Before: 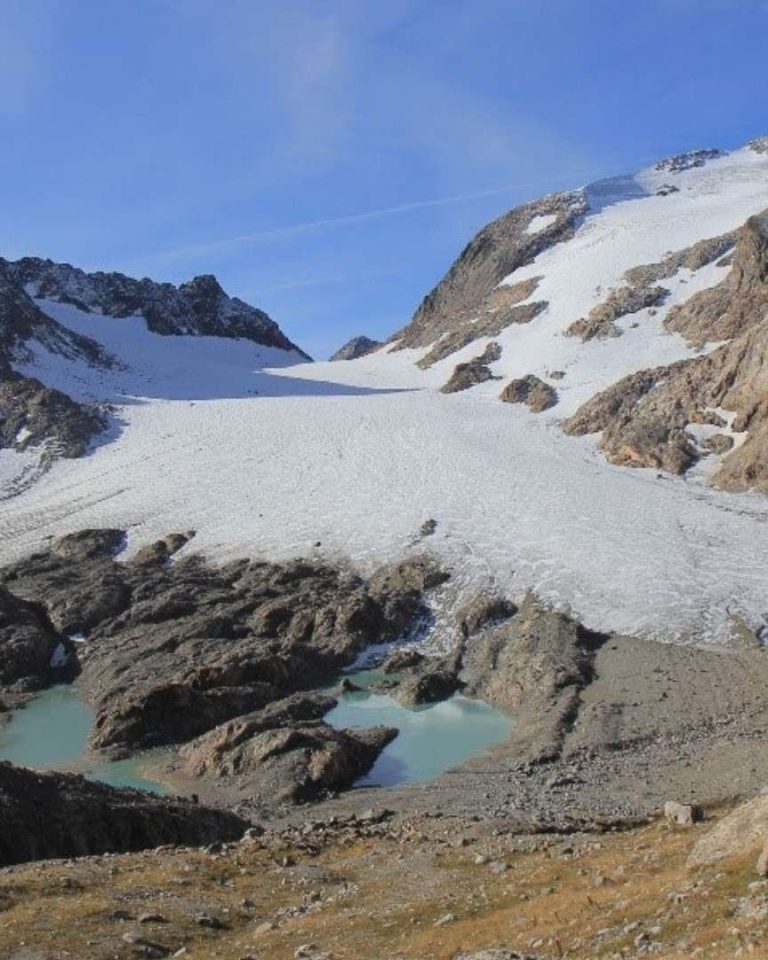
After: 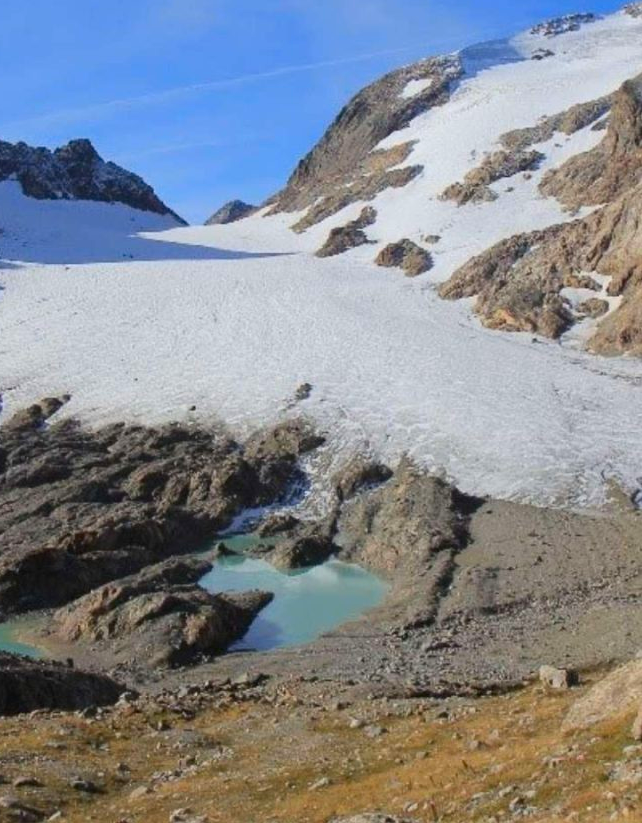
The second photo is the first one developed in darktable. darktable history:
contrast brightness saturation: contrast 0.09, saturation 0.28
crop: left 16.315%, top 14.246%
